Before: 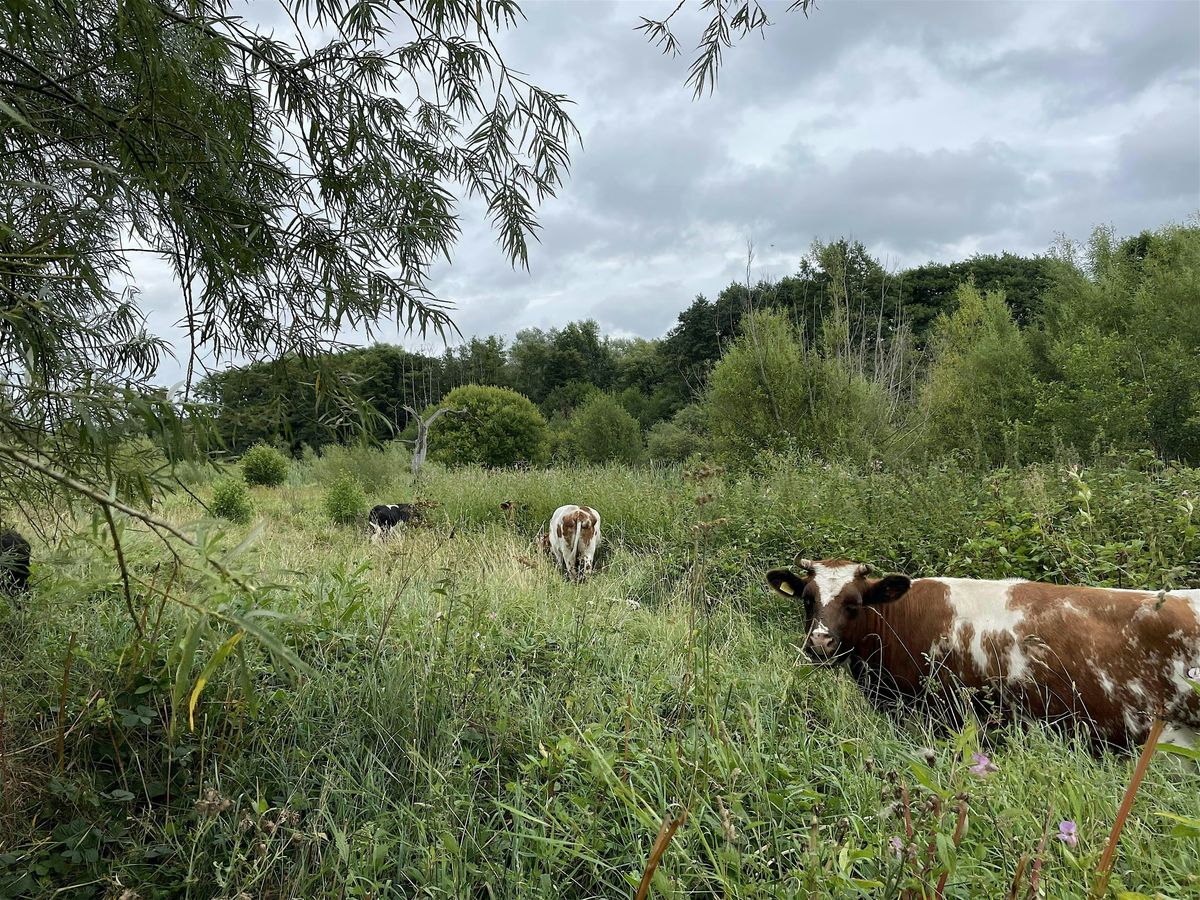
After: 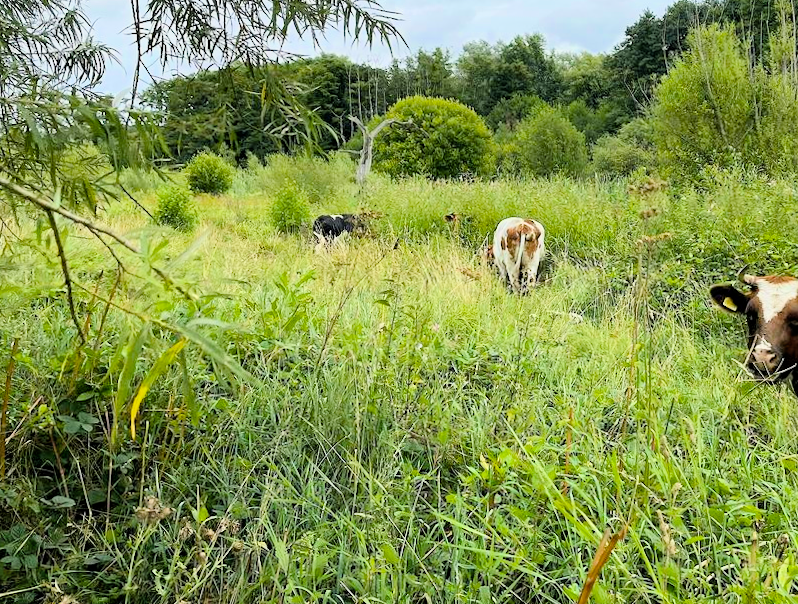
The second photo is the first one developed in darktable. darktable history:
crop and rotate: angle -0.768°, left 3.785%, top 31.665%, right 28.492%
exposure: black level correction 0, exposure 0.696 EV, compensate highlight preservation false
shadows and highlights: shadows 36.3, highlights -26.85, soften with gaussian
color balance rgb: shadows lift › chroma 0.74%, shadows lift › hue 113.98°, perceptual saturation grading › global saturation 29.768%, perceptual brilliance grading › global brilliance 25.605%, global vibrance 9.68%
filmic rgb: middle gray luminance 29.88%, black relative exposure -8.93 EV, white relative exposure 6.98 EV, target black luminance 0%, hardness 2.97, latitude 2.81%, contrast 0.96, highlights saturation mix 5.89%, shadows ↔ highlights balance 12.24%, color science v6 (2022)
